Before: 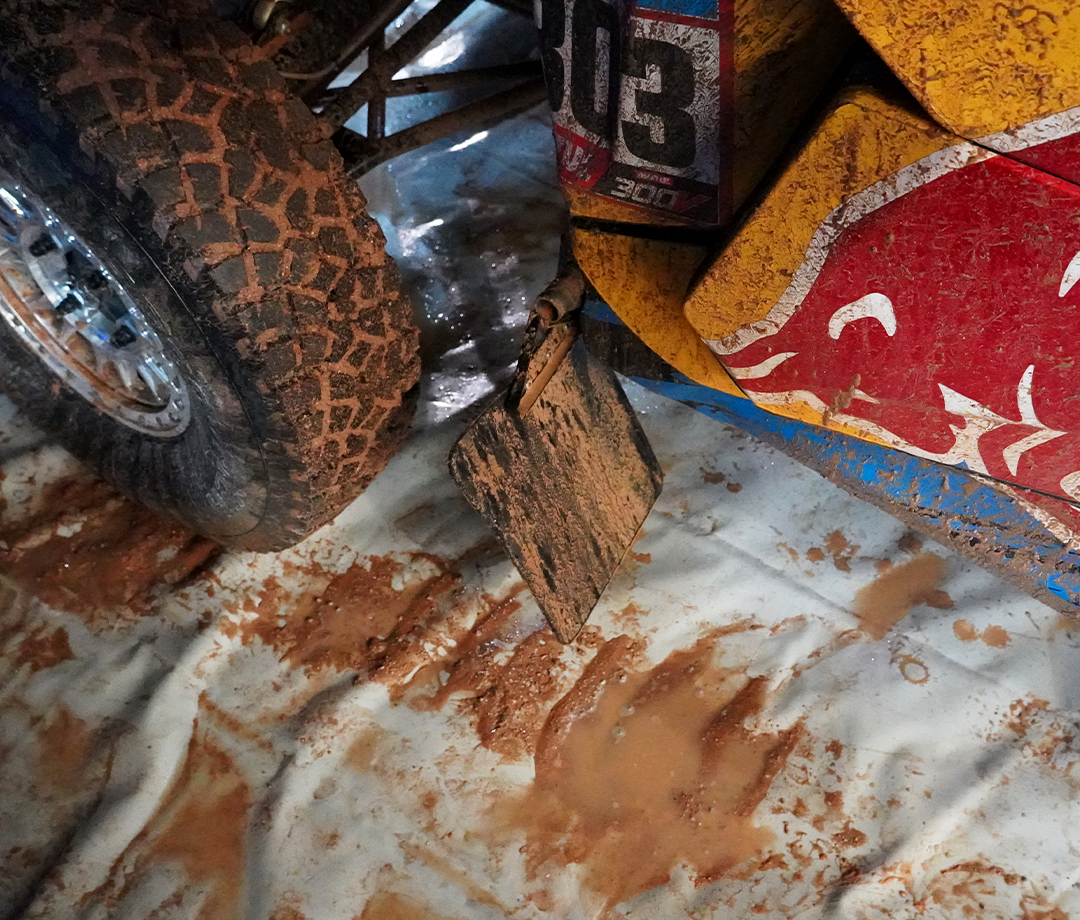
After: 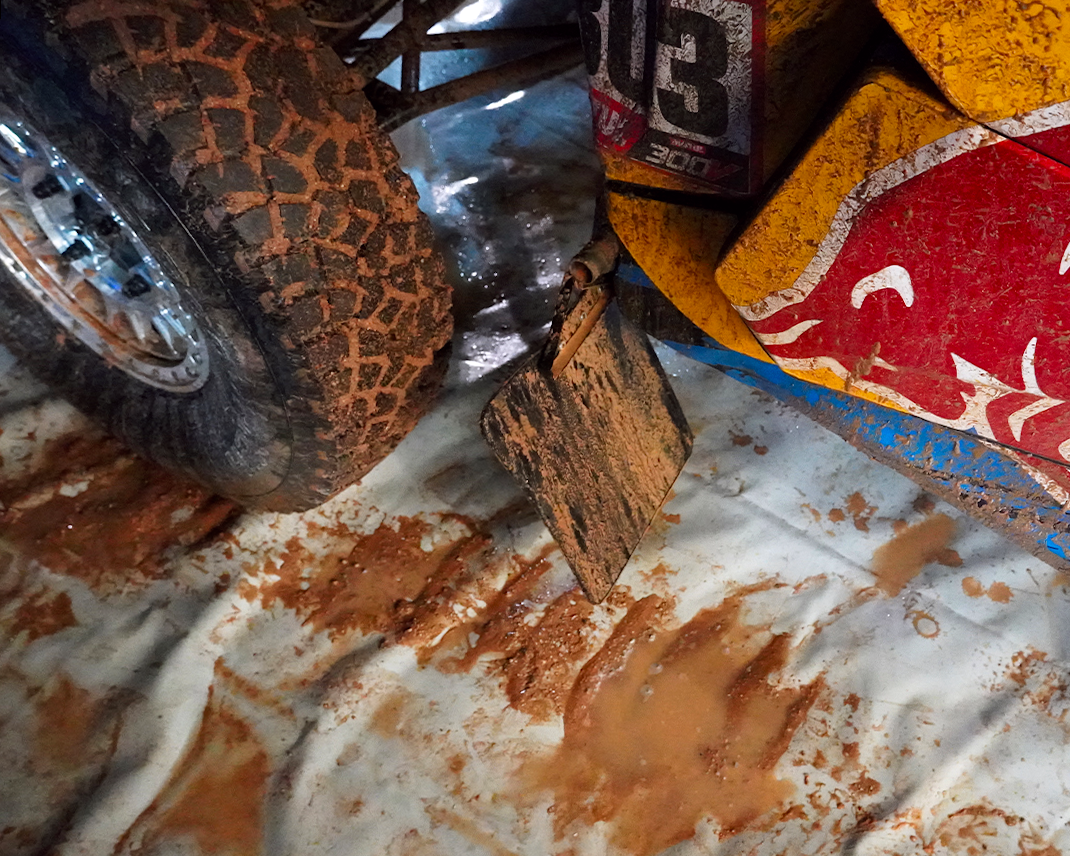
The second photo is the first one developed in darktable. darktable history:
color balance: lift [1, 1, 0.999, 1.001], gamma [1, 1.003, 1.005, 0.995], gain [1, 0.992, 0.988, 1.012], contrast 5%, output saturation 110%
rotate and perspective: rotation 0.679°, lens shift (horizontal) 0.136, crop left 0.009, crop right 0.991, crop top 0.078, crop bottom 0.95
